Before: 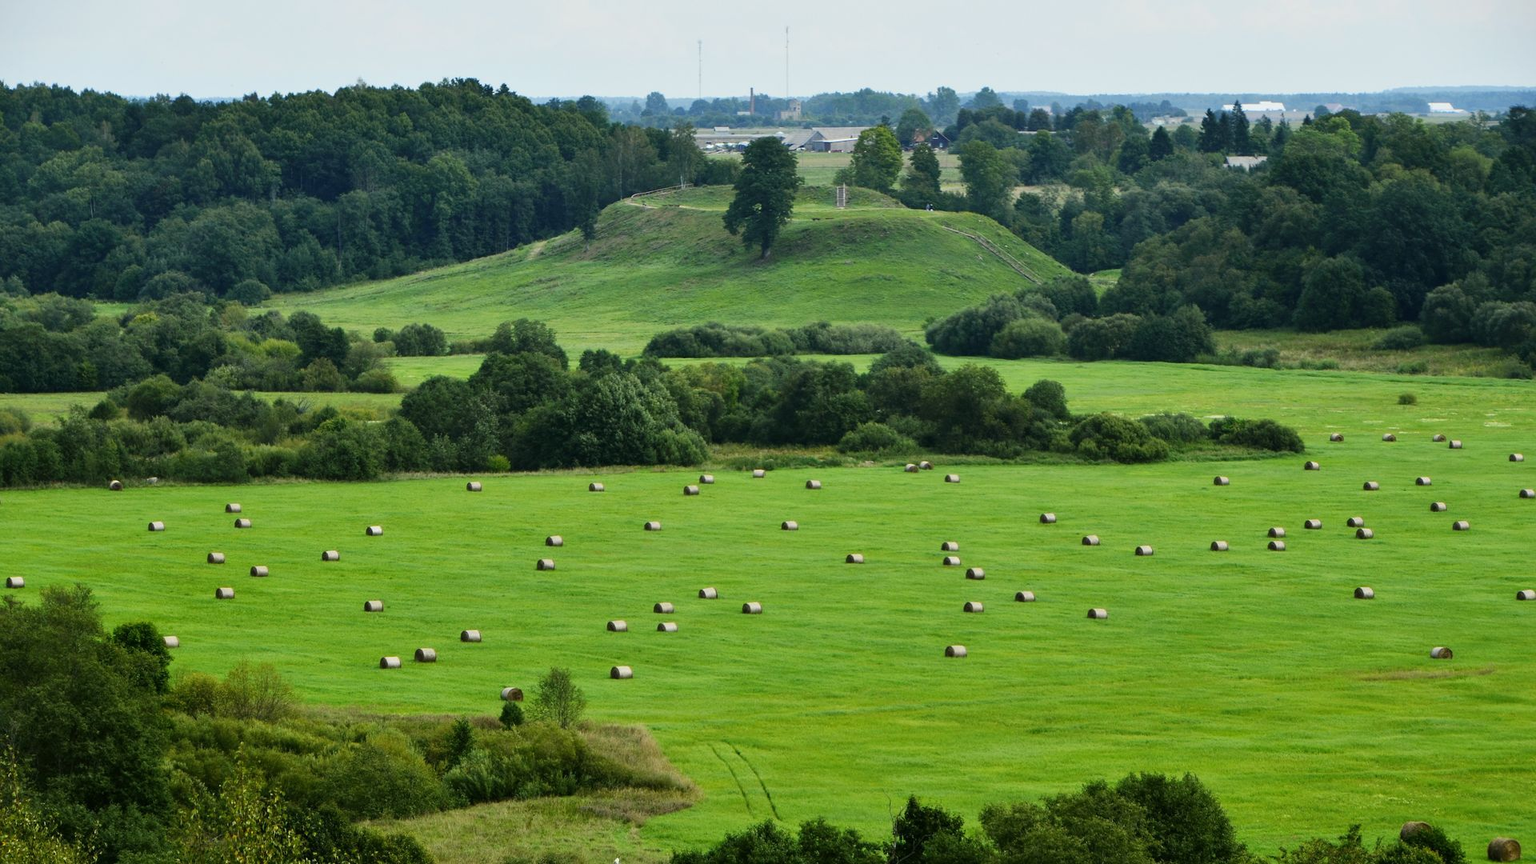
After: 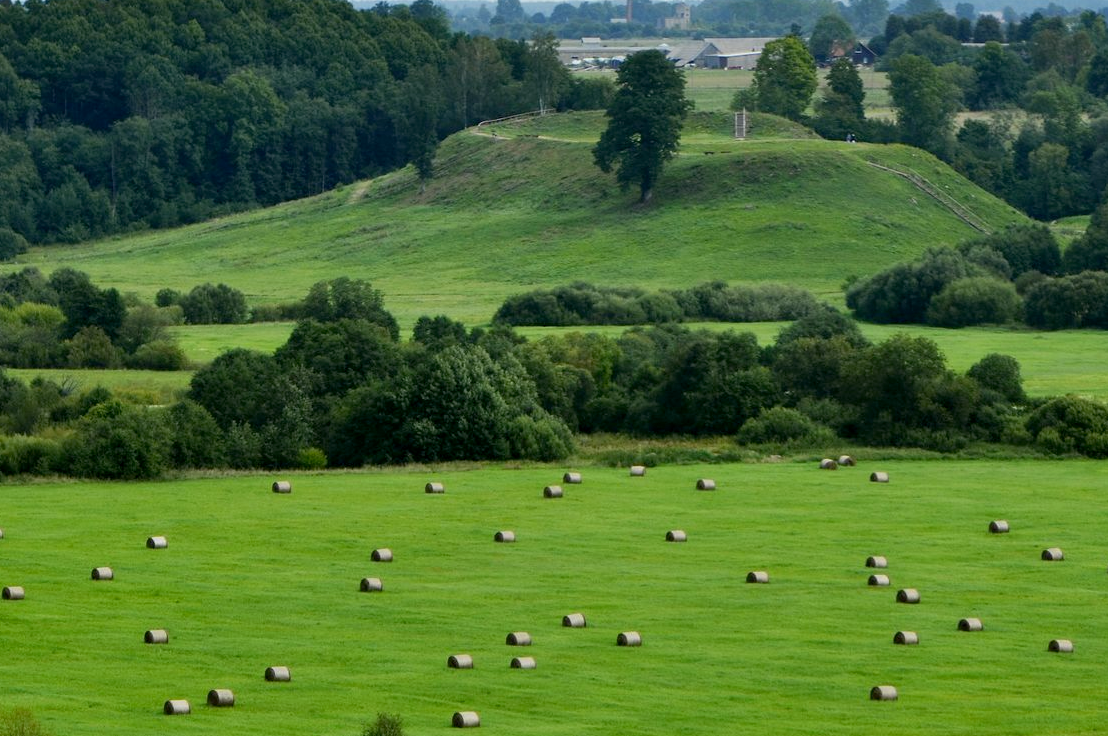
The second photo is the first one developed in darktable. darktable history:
crop: left 16.202%, top 11.208%, right 26.045%, bottom 20.557%
exposure: black level correction 0.006, exposure -0.226 EV, compensate highlight preservation false
